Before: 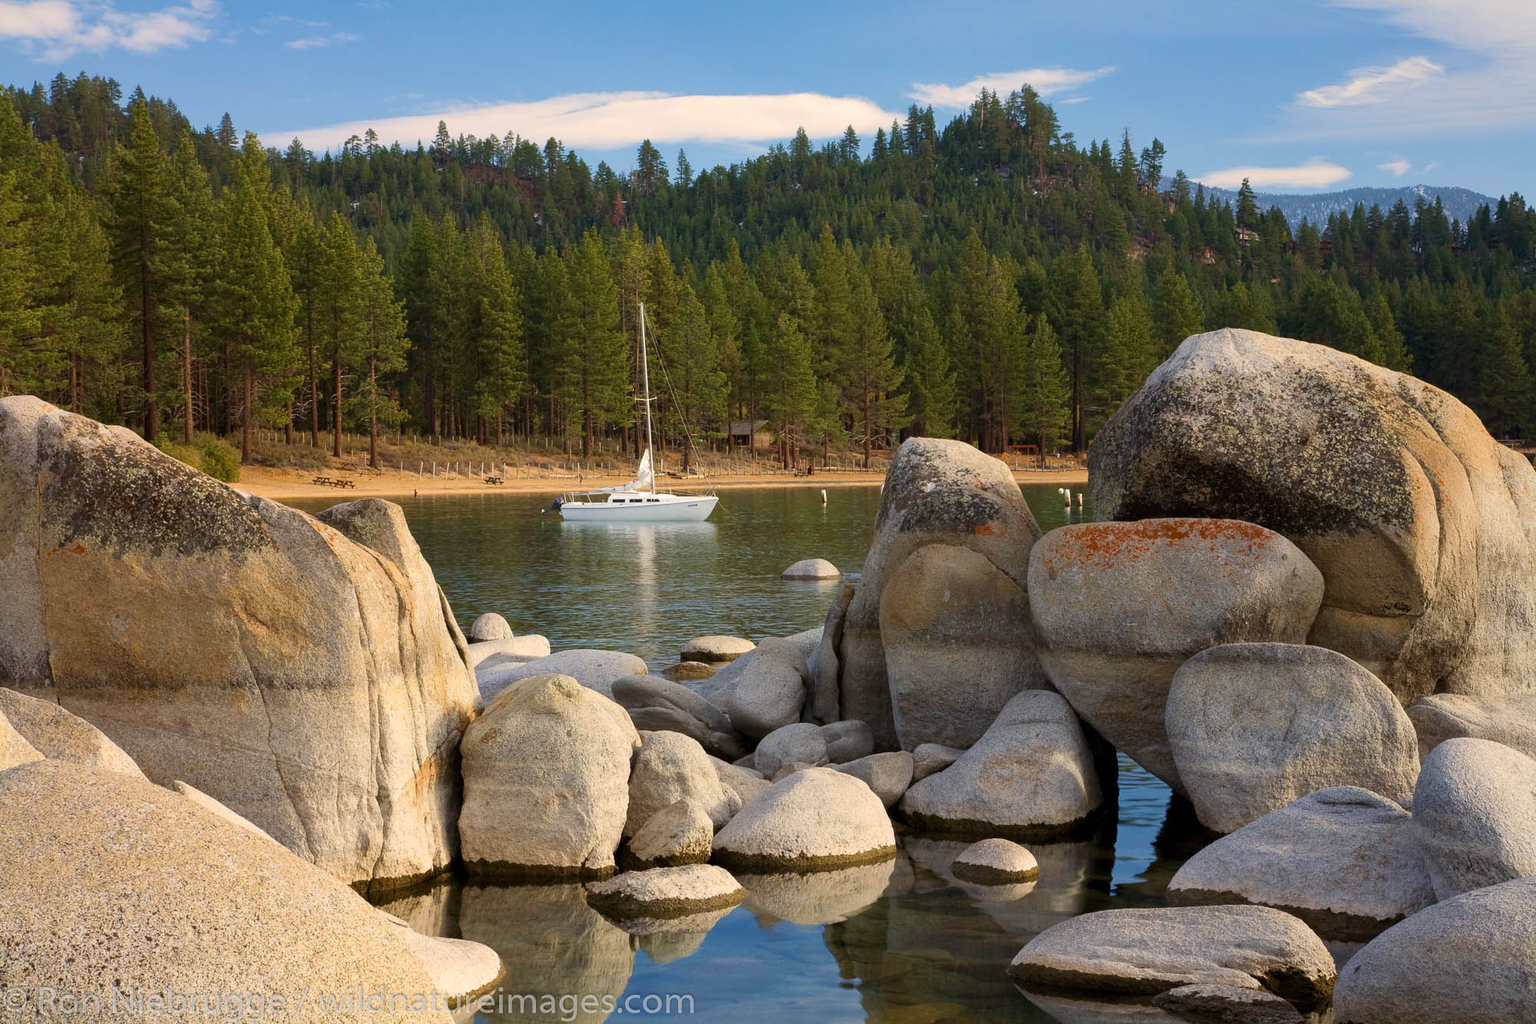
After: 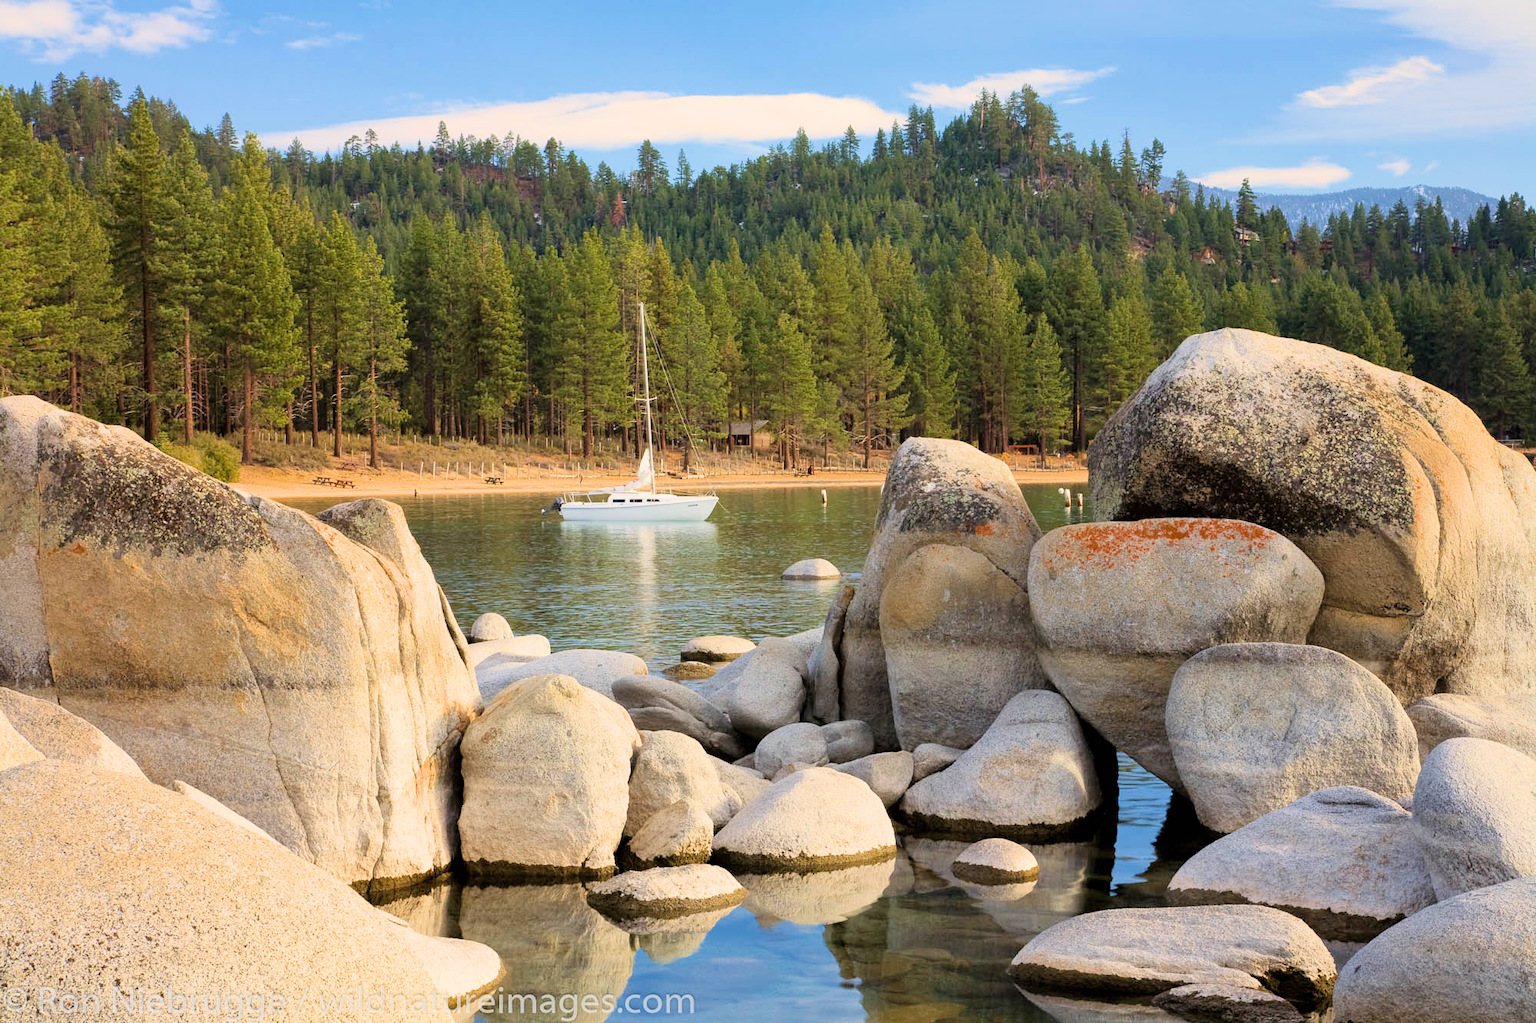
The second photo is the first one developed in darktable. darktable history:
tone equalizer: on, module defaults
filmic rgb: black relative exposure -7.65 EV, white relative exposure 4.56 EV, hardness 3.61, color science v6 (2022)
exposure: black level correction 0, exposure 1.2 EV, compensate highlight preservation false
